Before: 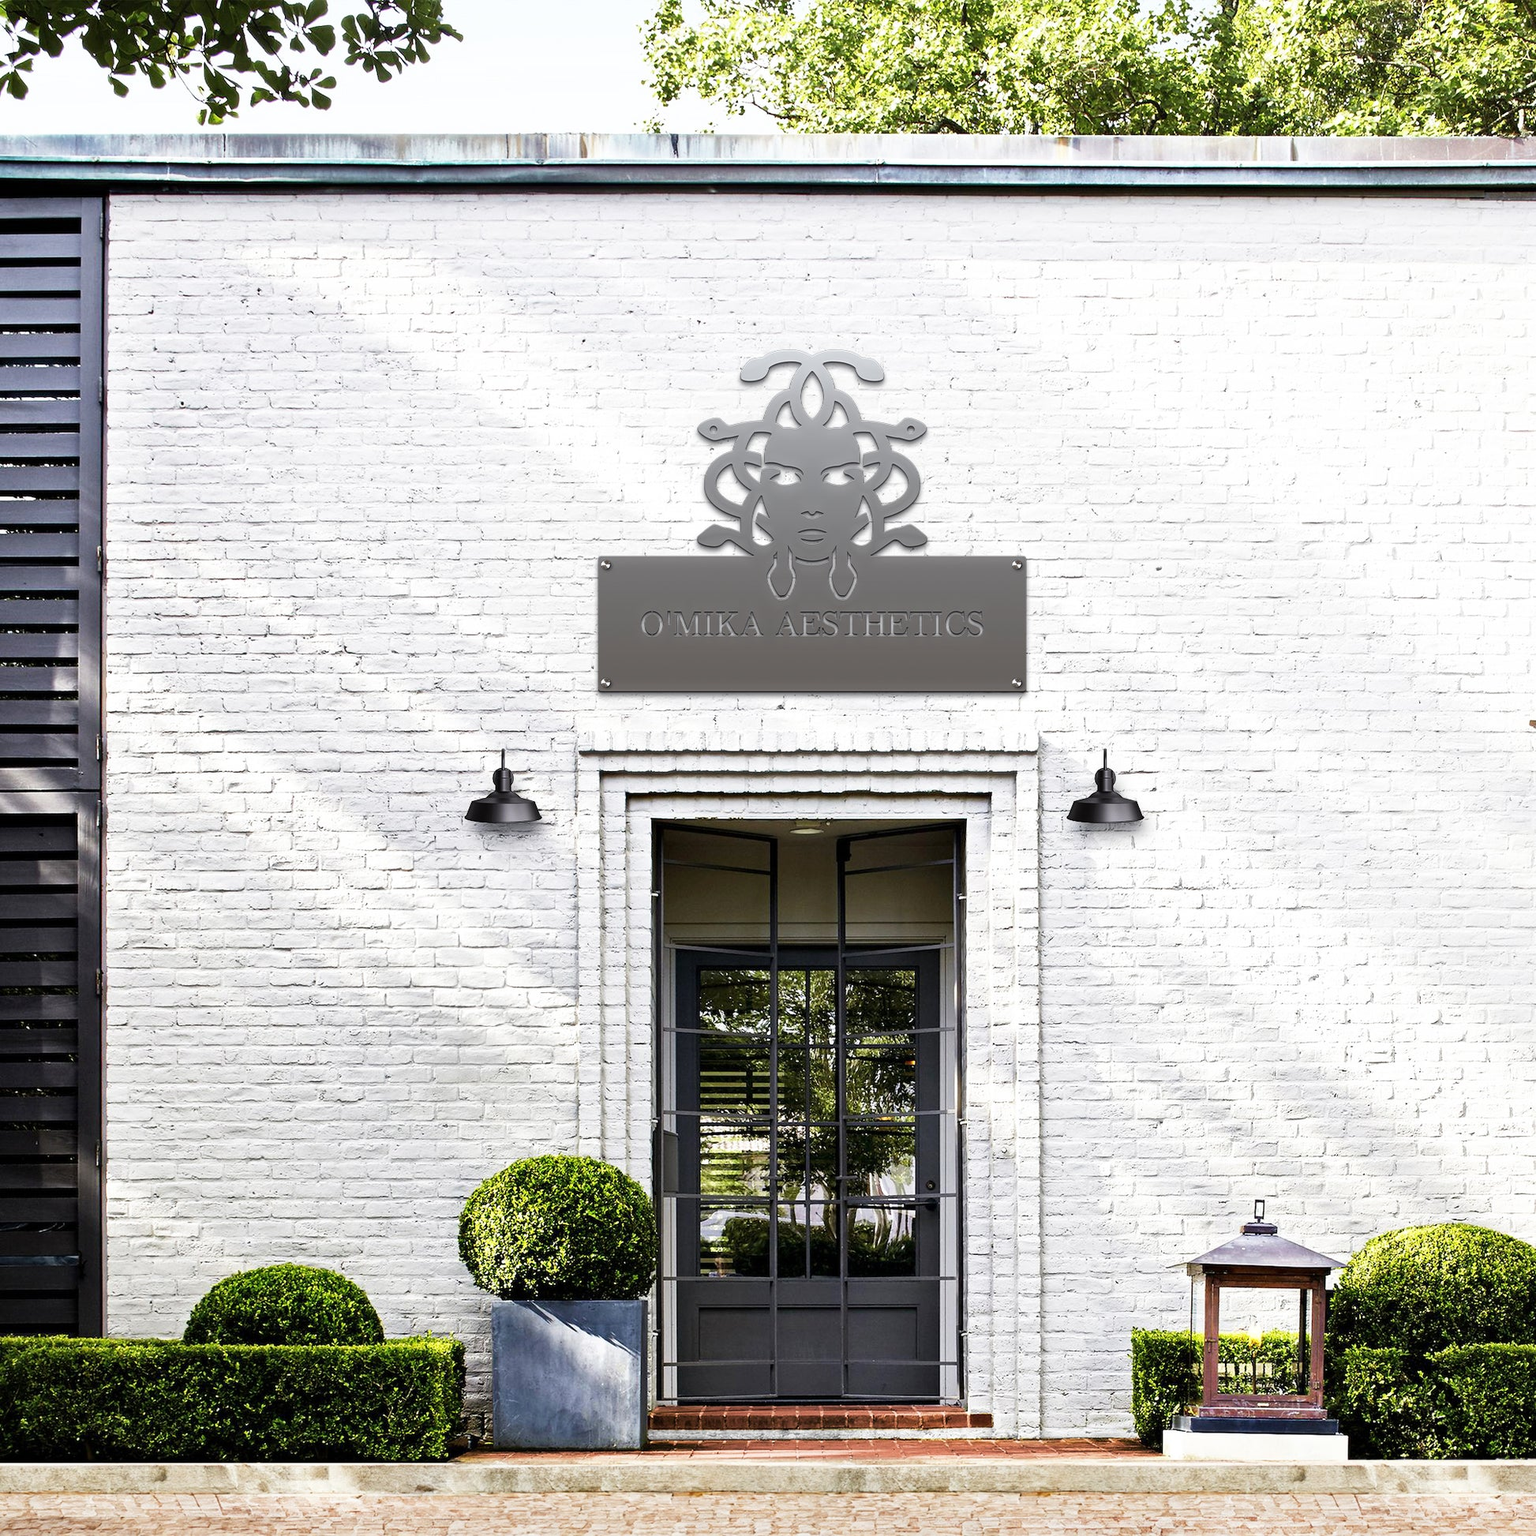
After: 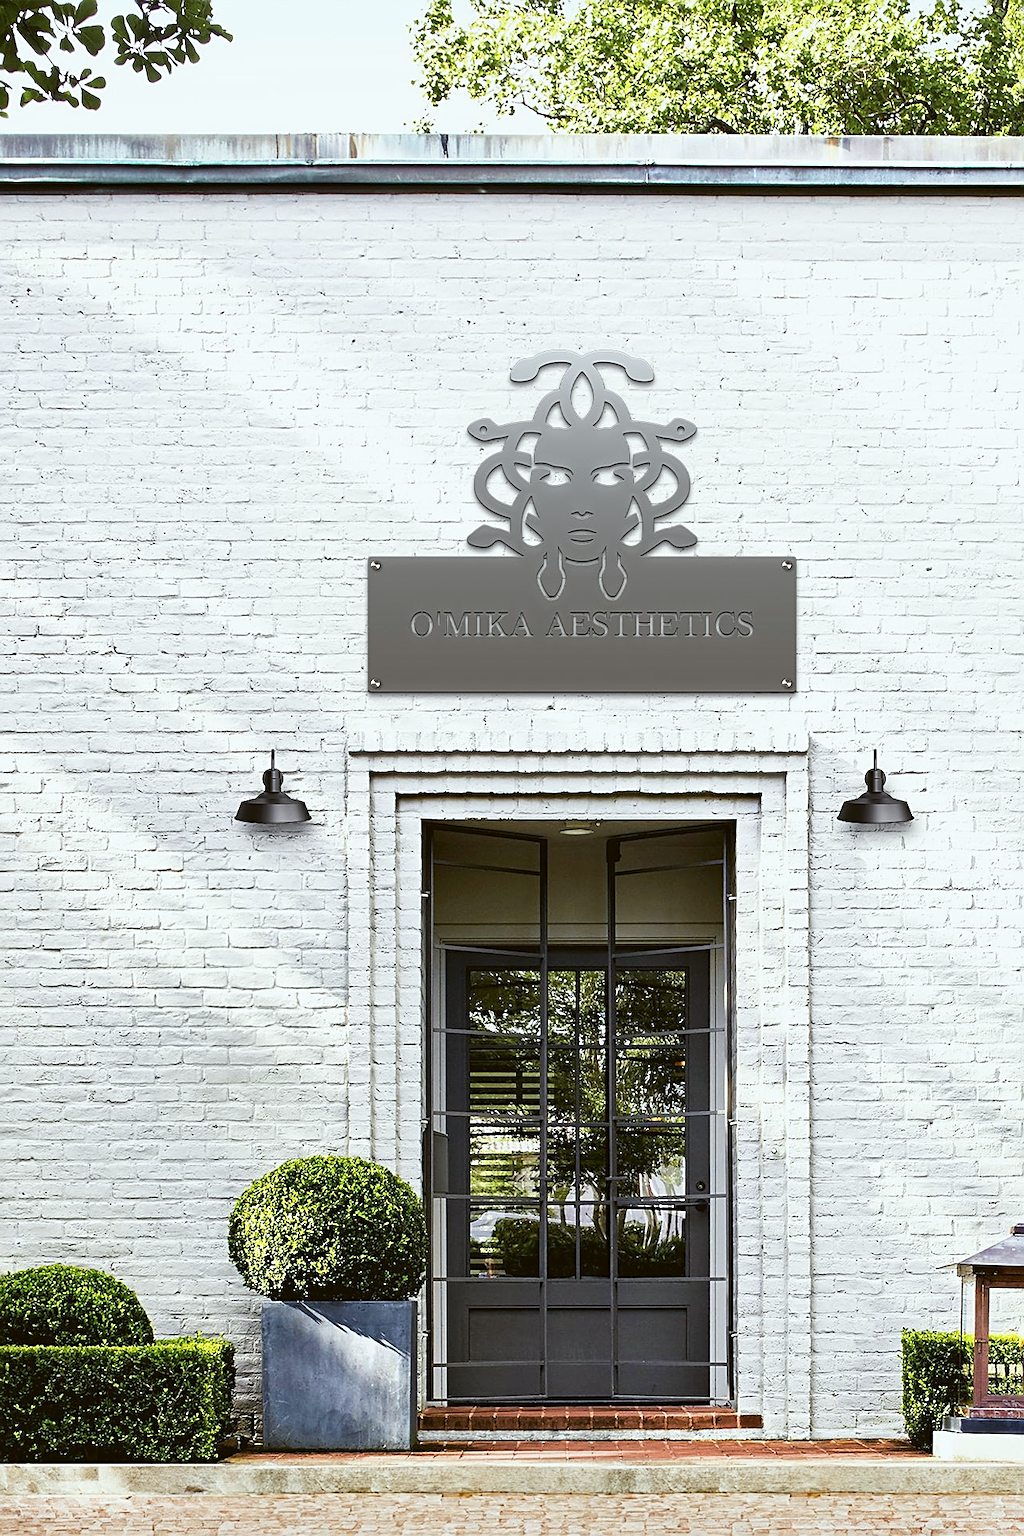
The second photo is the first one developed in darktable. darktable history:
color balance: lift [1.004, 1.002, 1.002, 0.998], gamma [1, 1.007, 1.002, 0.993], gain [1, 0.977, 1.013, 1.023], contrast -3.64%
sharpen: on, module defaults
crop and rotate: left 15.055%, right 18.278%
